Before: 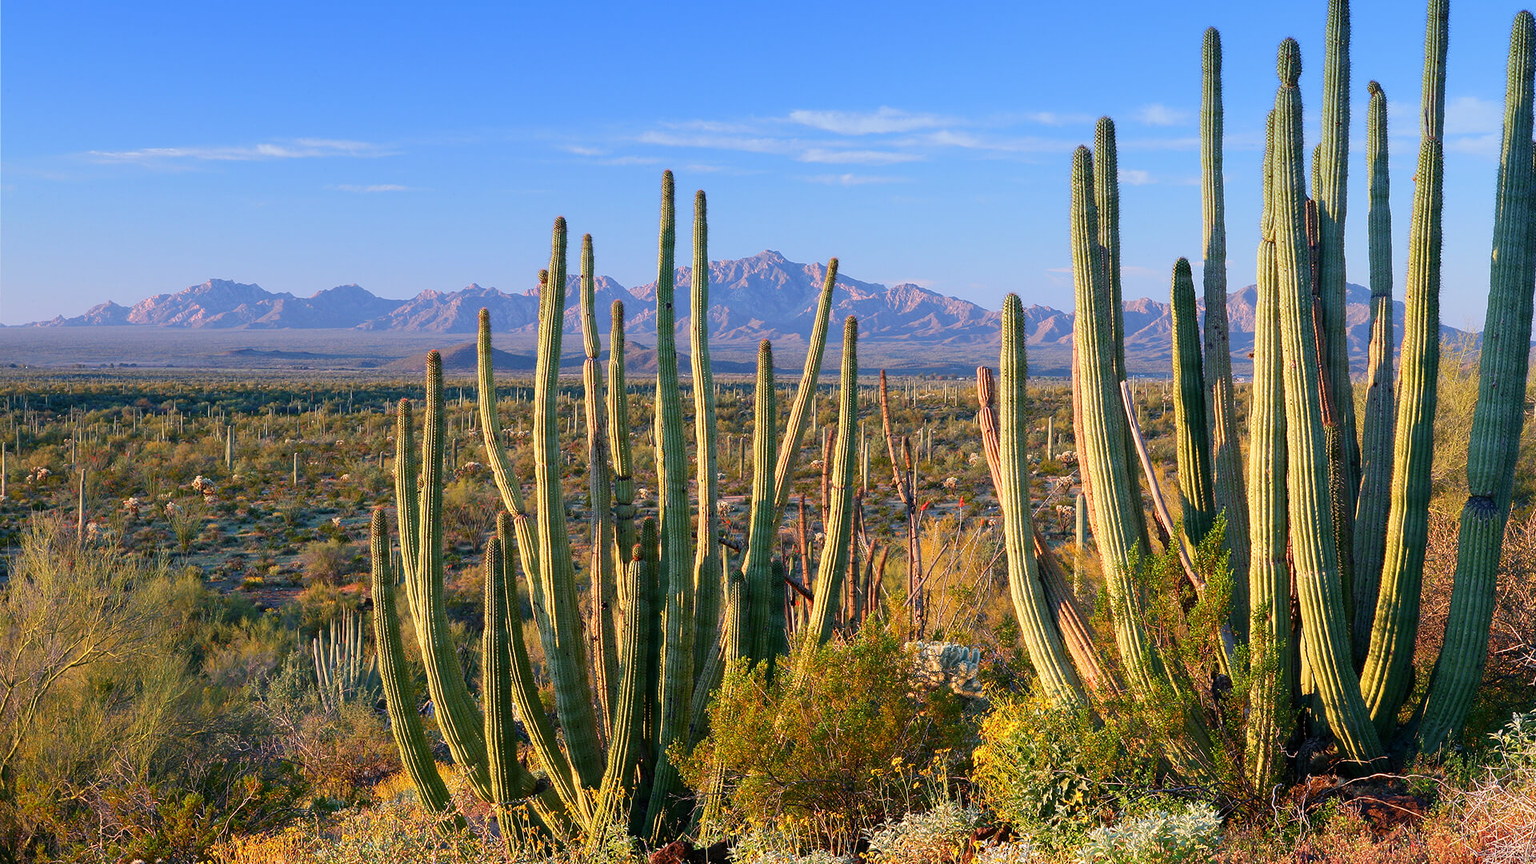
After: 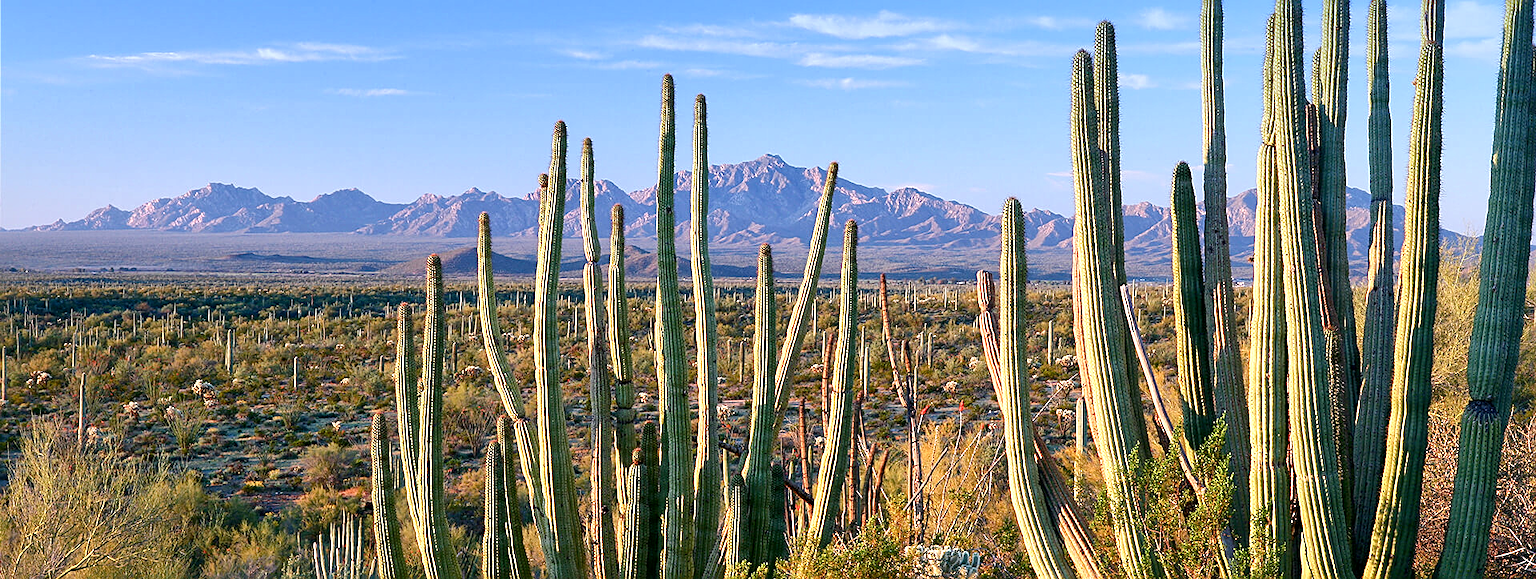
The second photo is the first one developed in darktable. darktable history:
sharpen: on, module defaults
local contrast: mode bilateral grid, contrast 20, coarseness 50, detail 144%, midtone range 0.2
color balance rgb: highlights gain › chroma 0.209%, highlights gain › hue 332.24°, perceptual saturation grading › global saturation 0.964%, perceptual saturation grading › highlights -19.771%, perceptual saturation grading › shadows 19.192%, perceptual brilliance grading › highlights 10.121%, perceptual brilliance grading › mid-tones 5.703%
crop: top 11.143%, bottom 21.747%
